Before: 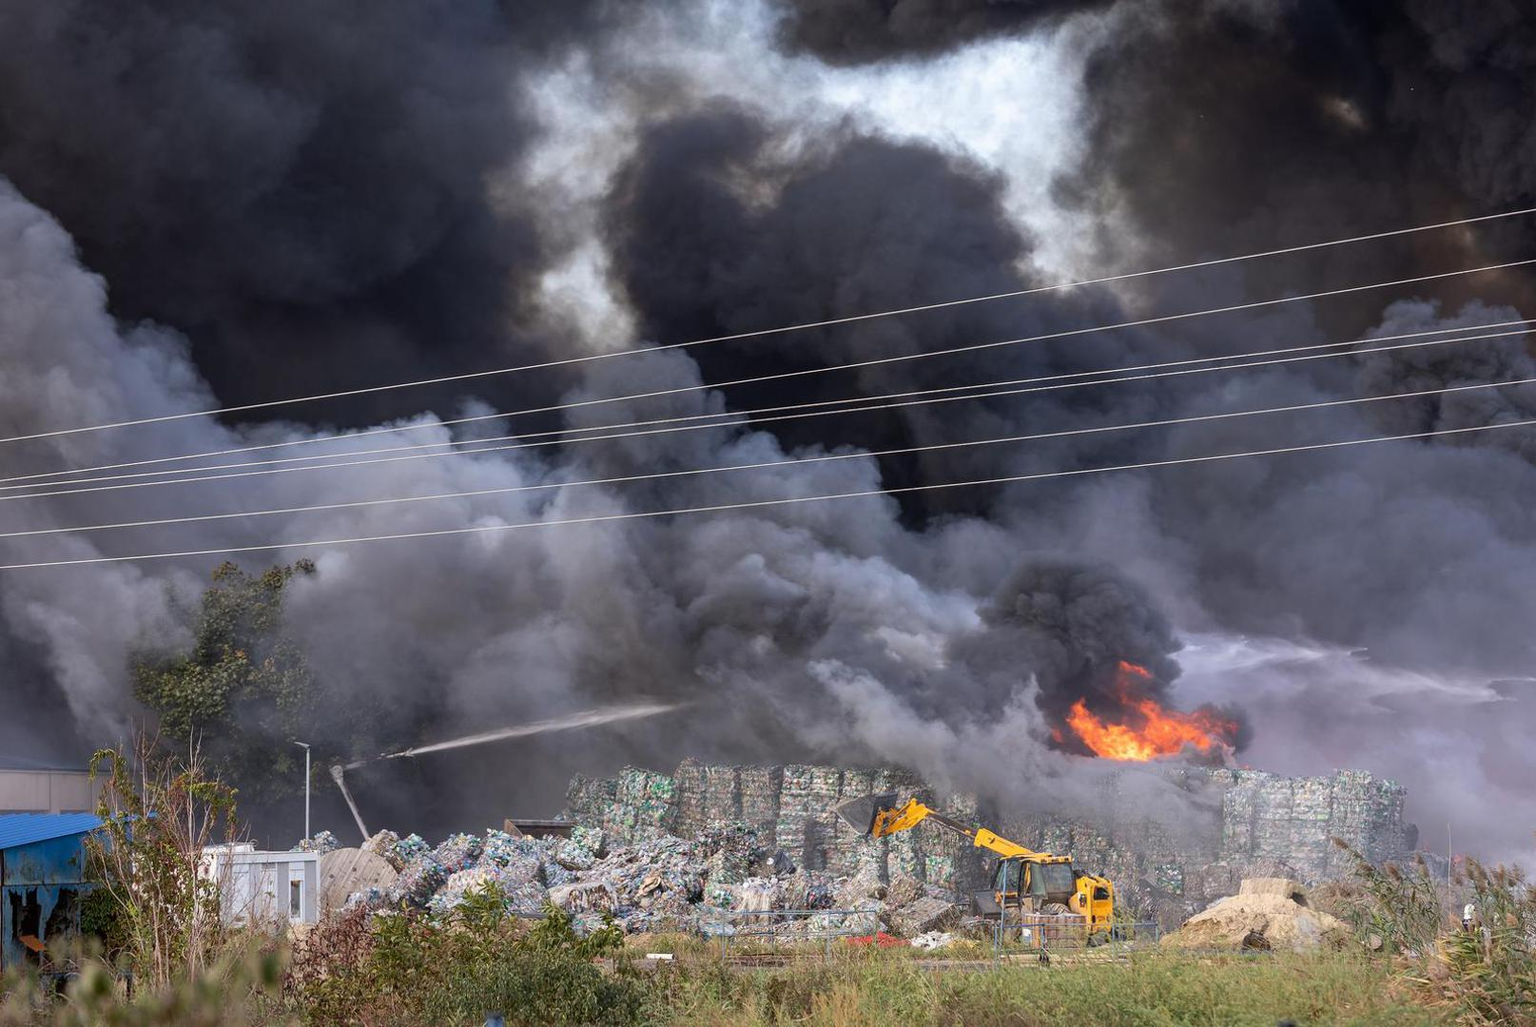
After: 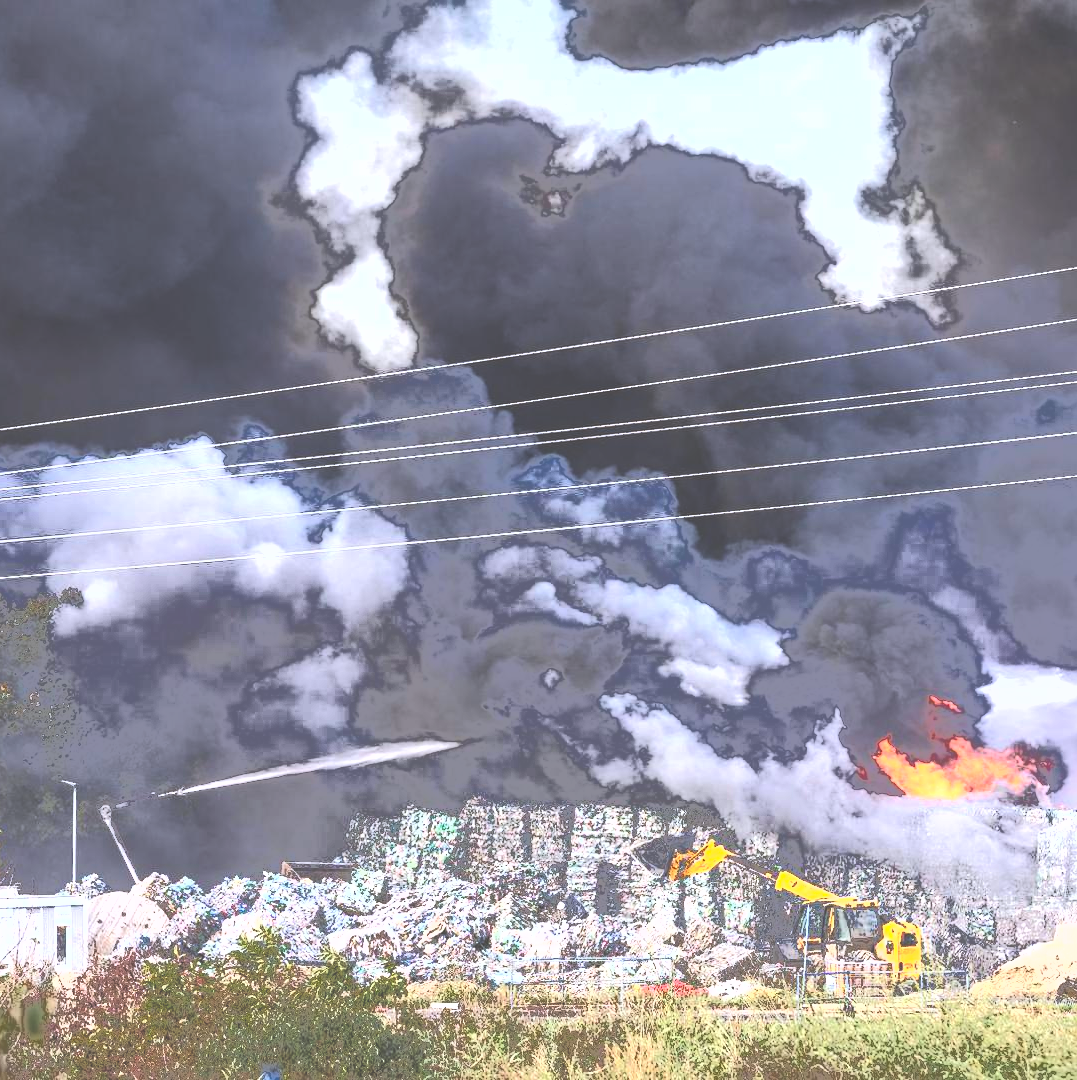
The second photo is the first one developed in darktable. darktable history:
crop and rotate: left 15.446%, right 17.836%
white balance: red 0.984, blue 1.059
fill light: exposure -0.73 EV, center 0.69, width 2.2
exposure: black level correction -0.023, exposure 1.397 EV, compensate highlight preservation false
